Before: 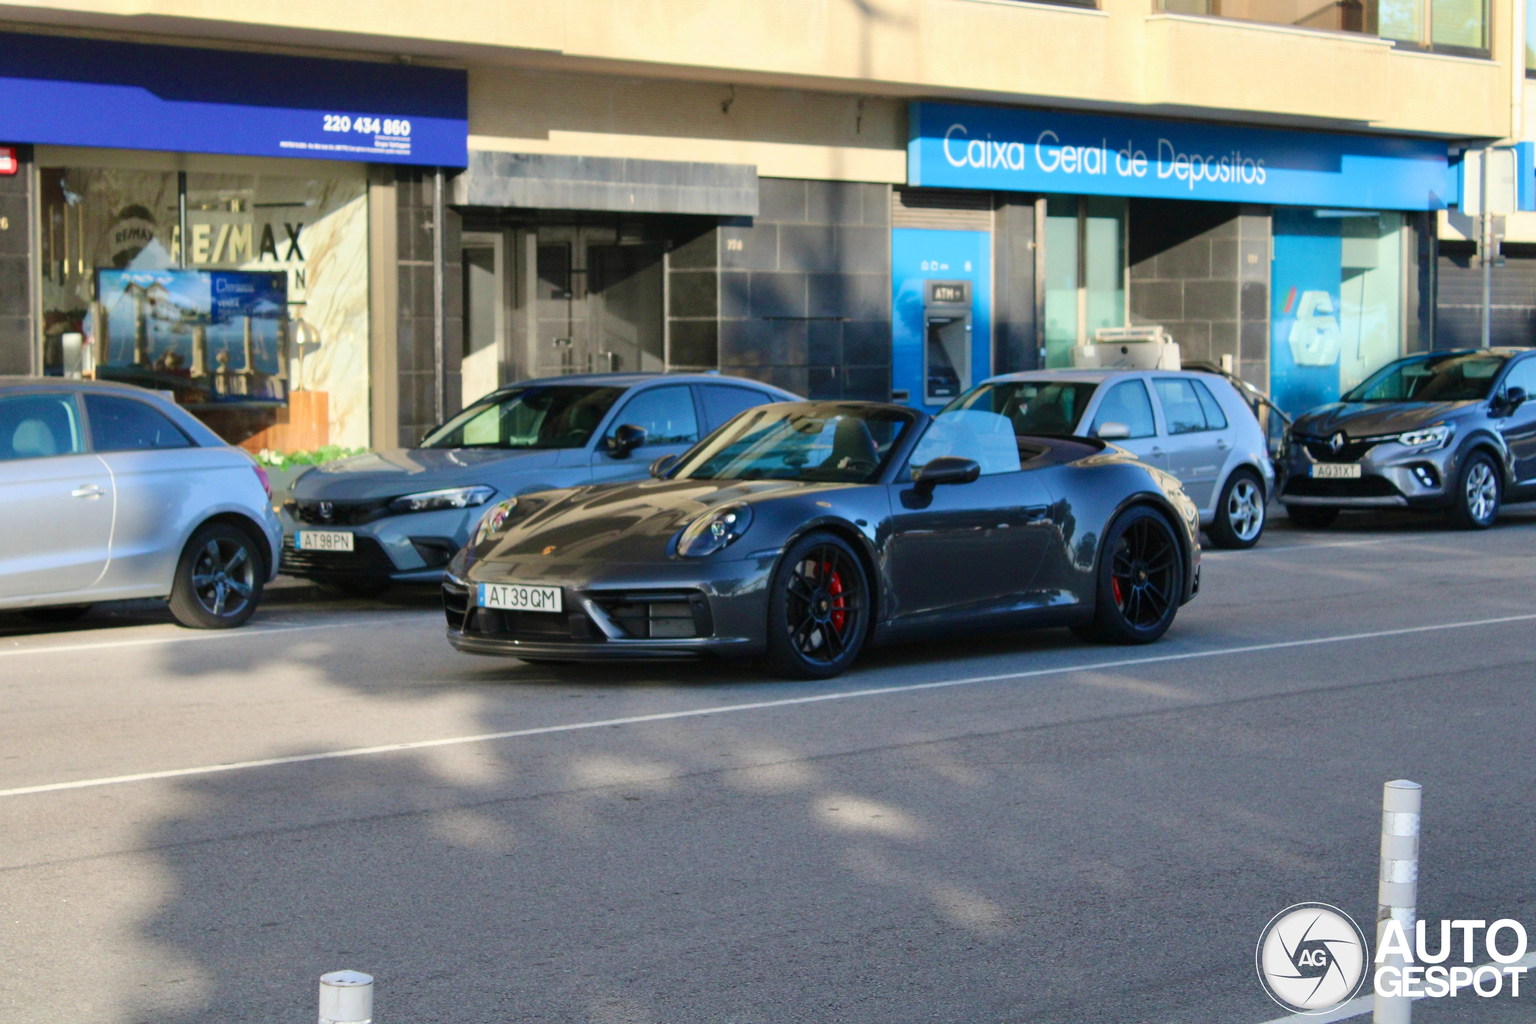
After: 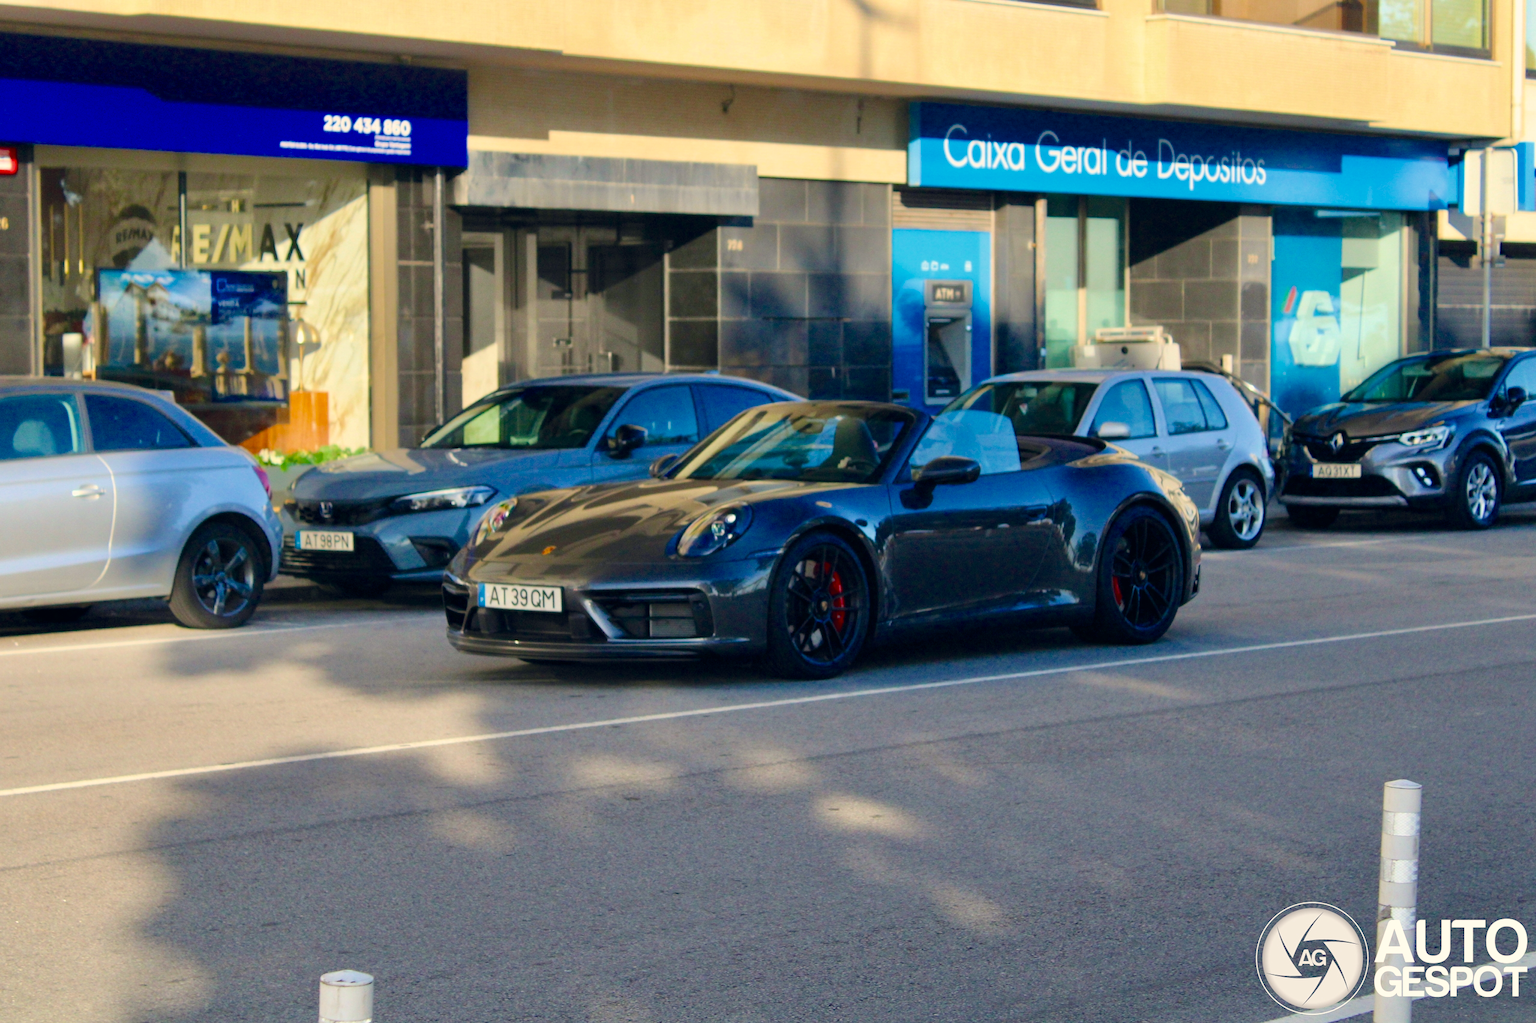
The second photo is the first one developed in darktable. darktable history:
color balance rgb: power › hue 314.26°, highlights gain › chroma 2.99%, highlights gain › hue 76.15°, global offset › chroma 0.065%, global offset › hue 253.15°, perceptual saturation grading › global saturation 19.621%, saturation formula JzAzBz (2021)
